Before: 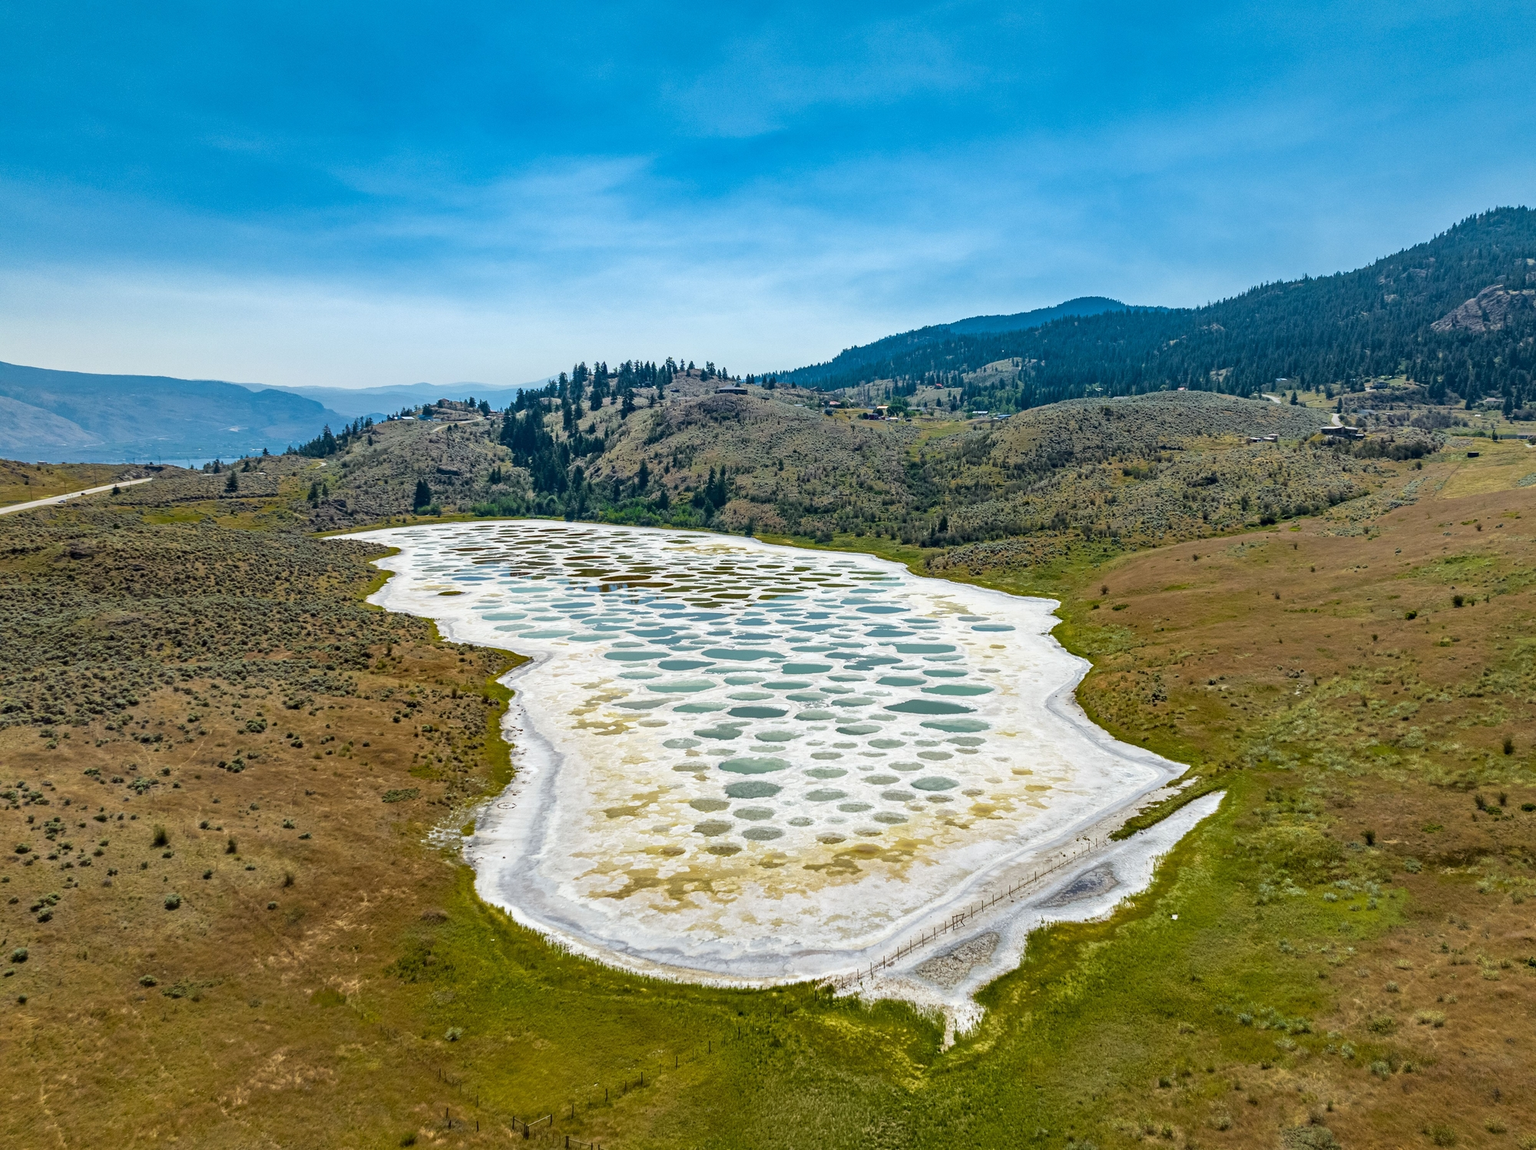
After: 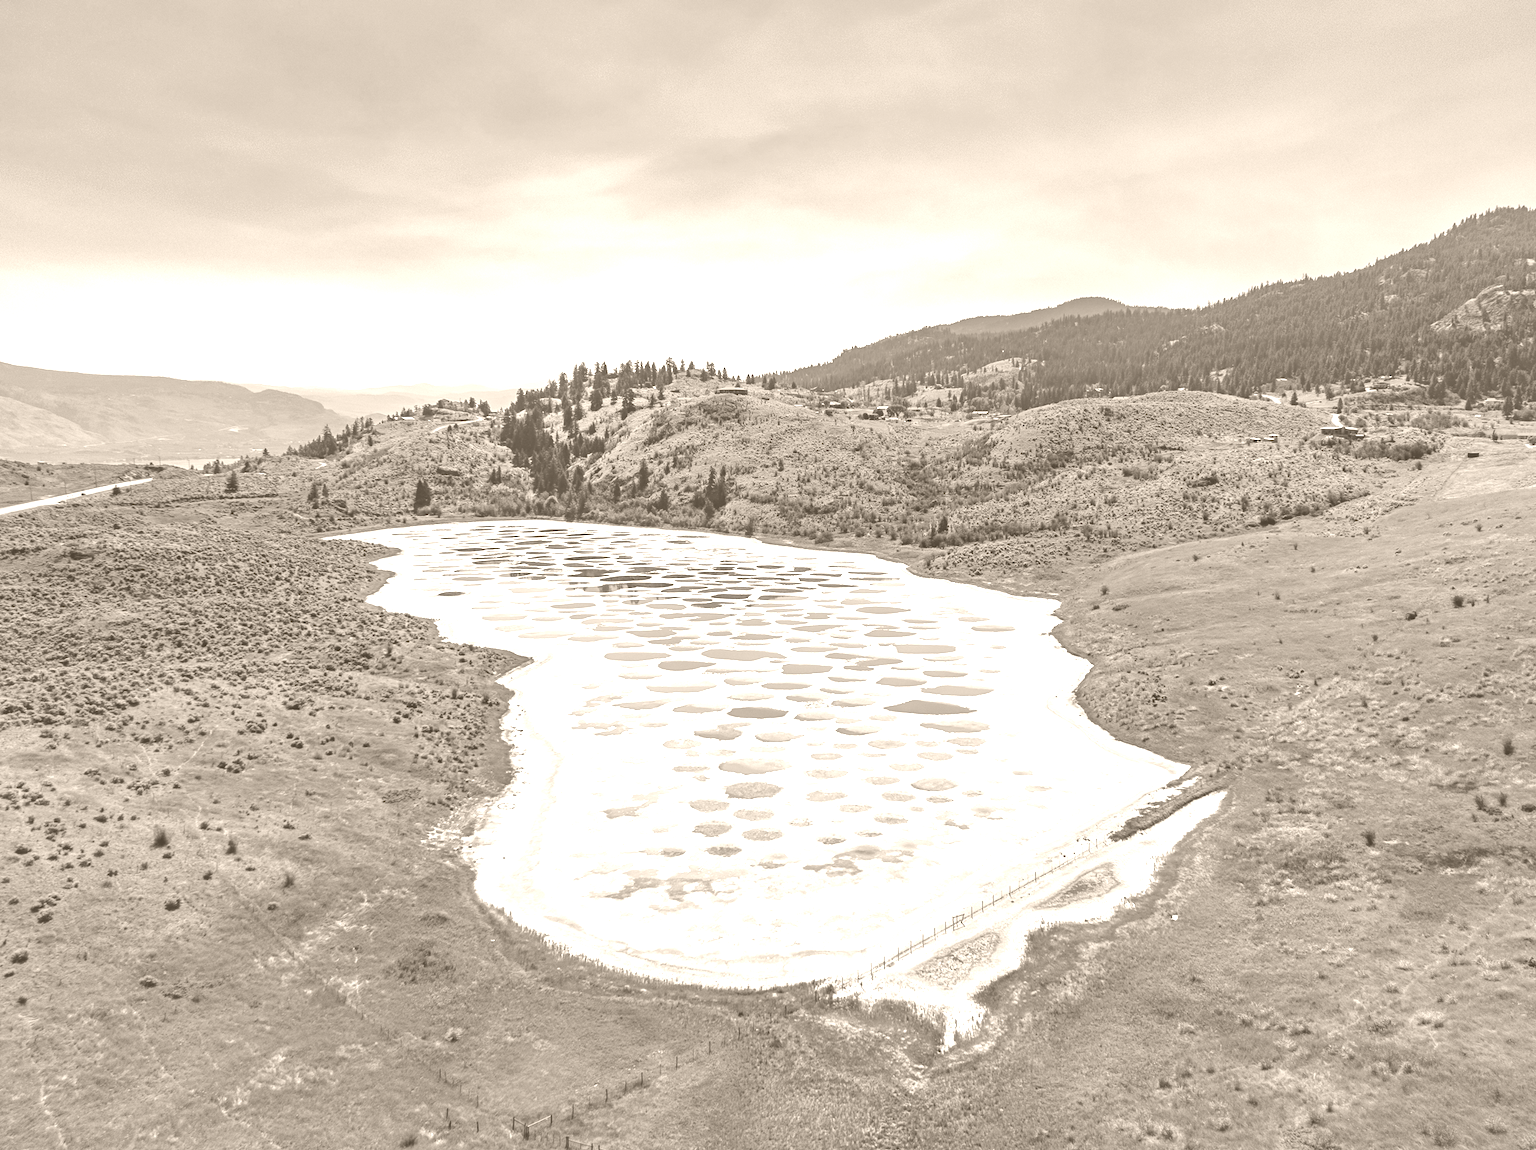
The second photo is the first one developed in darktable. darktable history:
colorize: hue 34.49°, saturation 35.33%, source mix 100%, version 1
vignetting: fall-off start 116.67%, fall-off radius 59.26%, brightness -0.31, saturation -0.056
